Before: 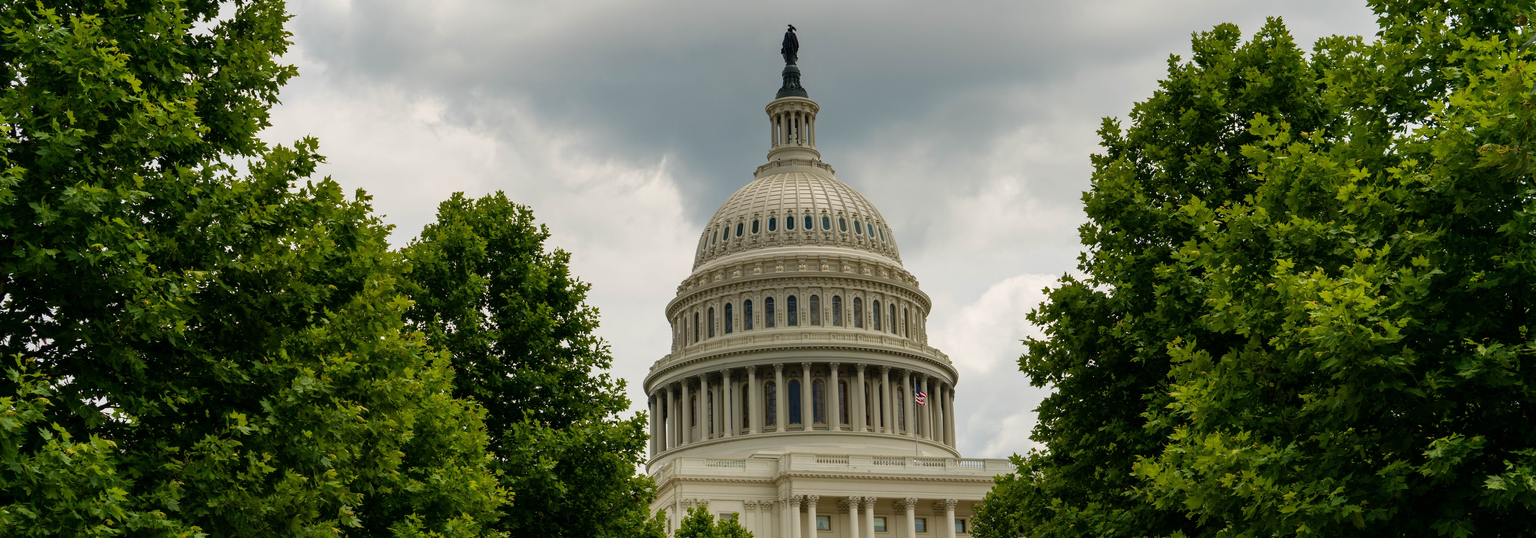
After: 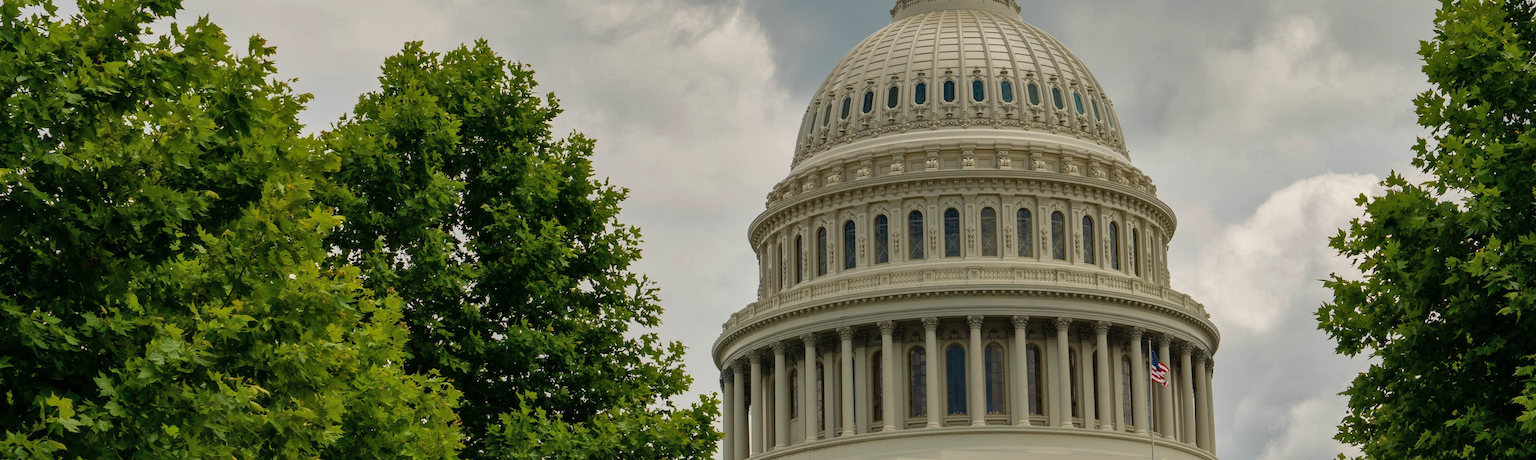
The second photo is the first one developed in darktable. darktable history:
shadows and highlights: shadows 39.86, highlights -59.7
crop: left 13.124%, top 30.963%, right 24.804%, bottom 15.858%
